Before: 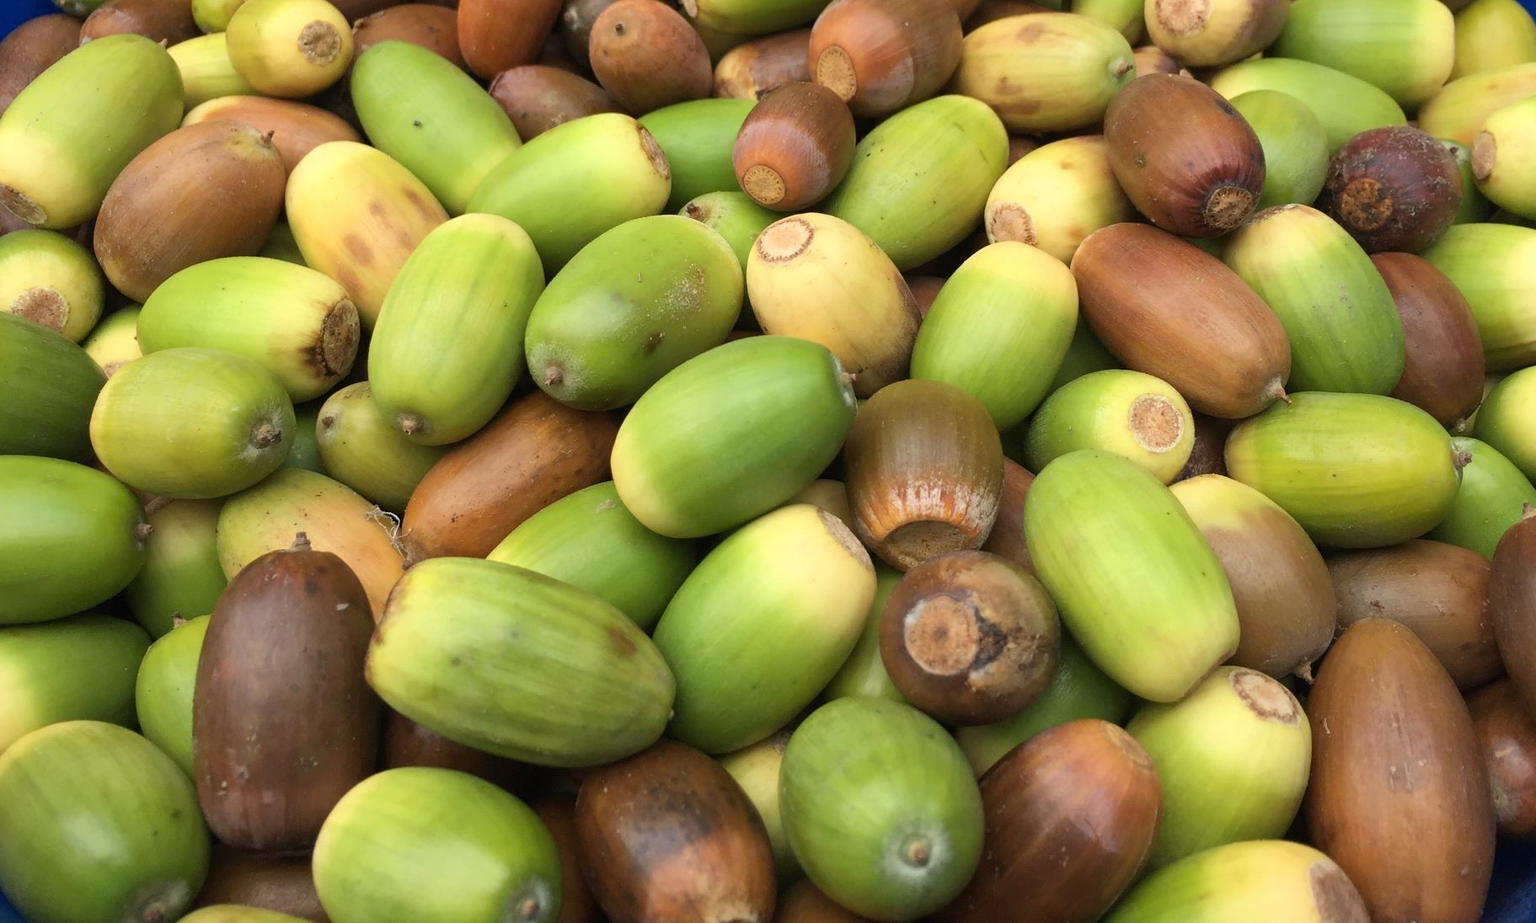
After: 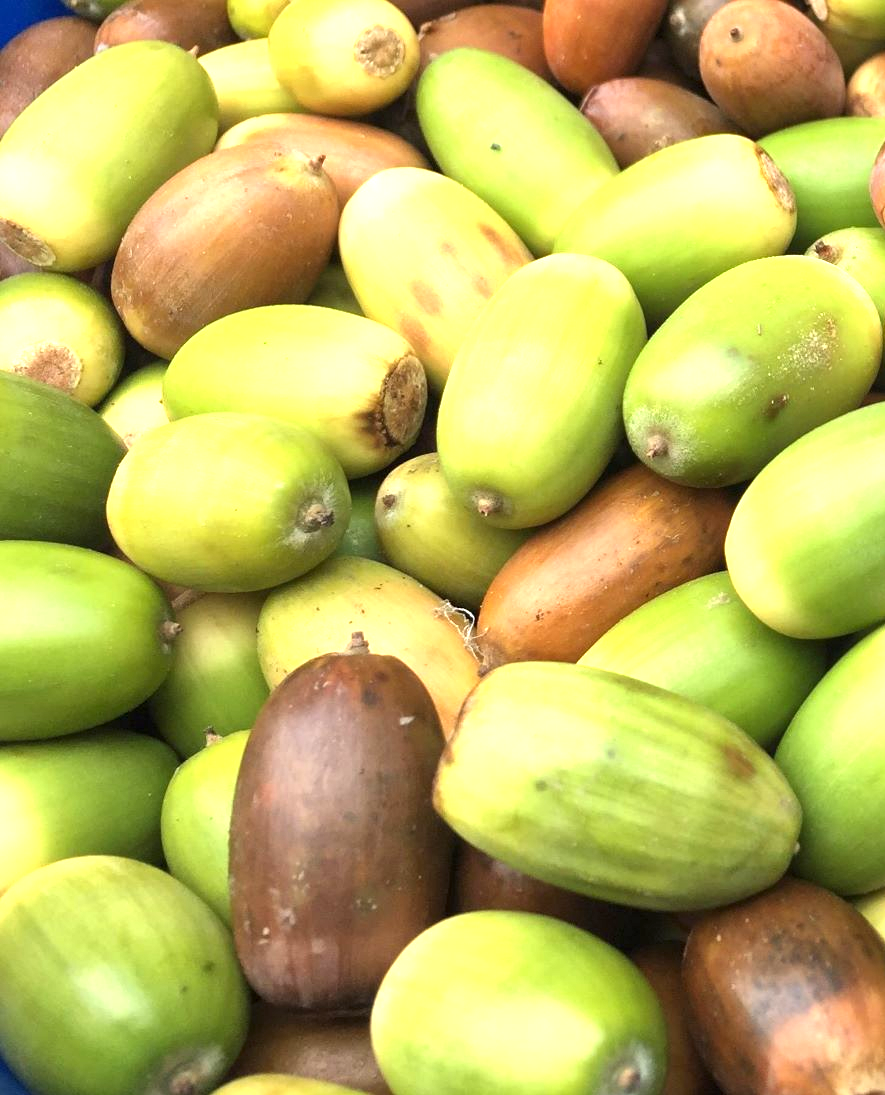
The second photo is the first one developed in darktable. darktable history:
local contrast: mode bilateral grid, contrast 20, coarseness 50, detail 130%, midtone range 0.2
exposure: black level correction 0, exposure 1.1 EV, compensate highlight preservation false
crop and rotate: left 0.054%, top 0%, right 51.378%
